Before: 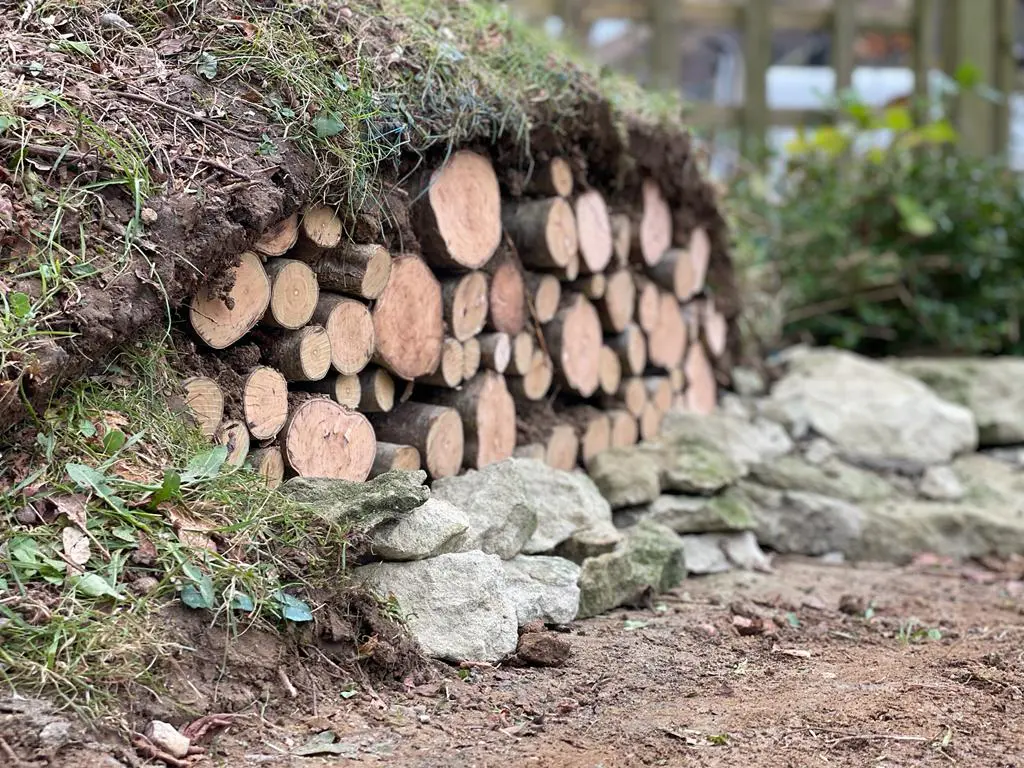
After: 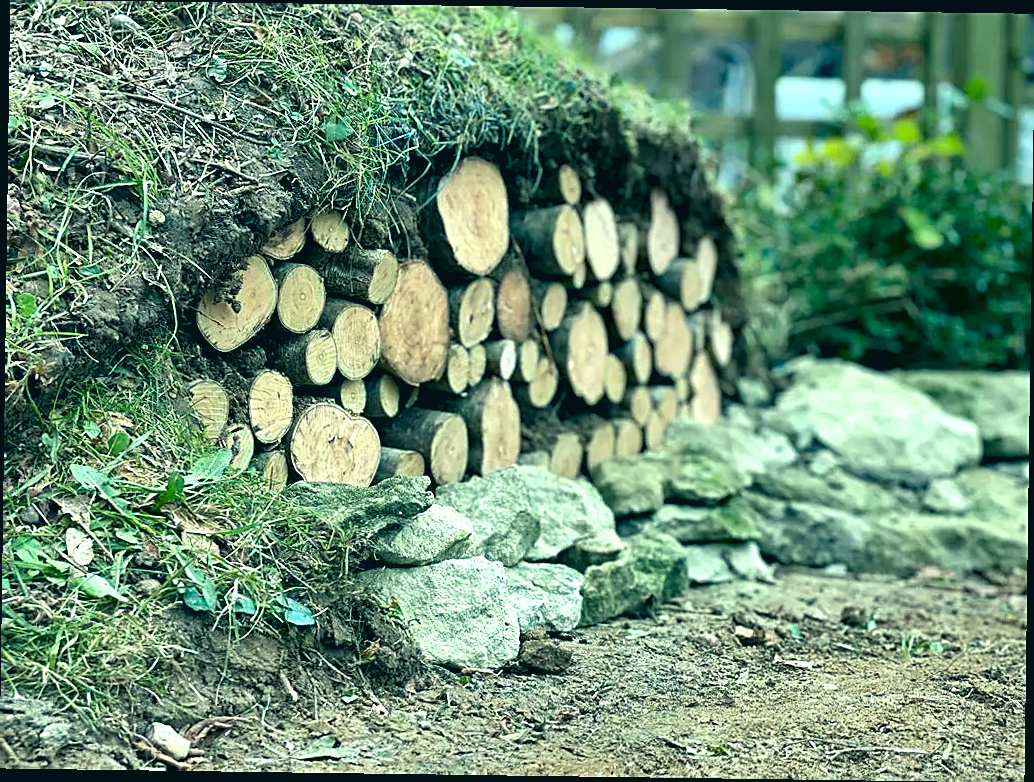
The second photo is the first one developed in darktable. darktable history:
local contrast: mode bilateral grid, contrast 25, coarseness 60, detail 151%, midtone range 0.2
rotate and perspective: rotation 0.8°, automatic cropping off
exposure: black level correction 0, exposure 0.3 EV, compensate highlight preservation false
sharpen: on, module defaults
color correction: highlights a* -20.08, highlights b* 9.8, shadows a* -20.4, shadows b* -10.76
haze removal: compatibility mode true, adaptive false
